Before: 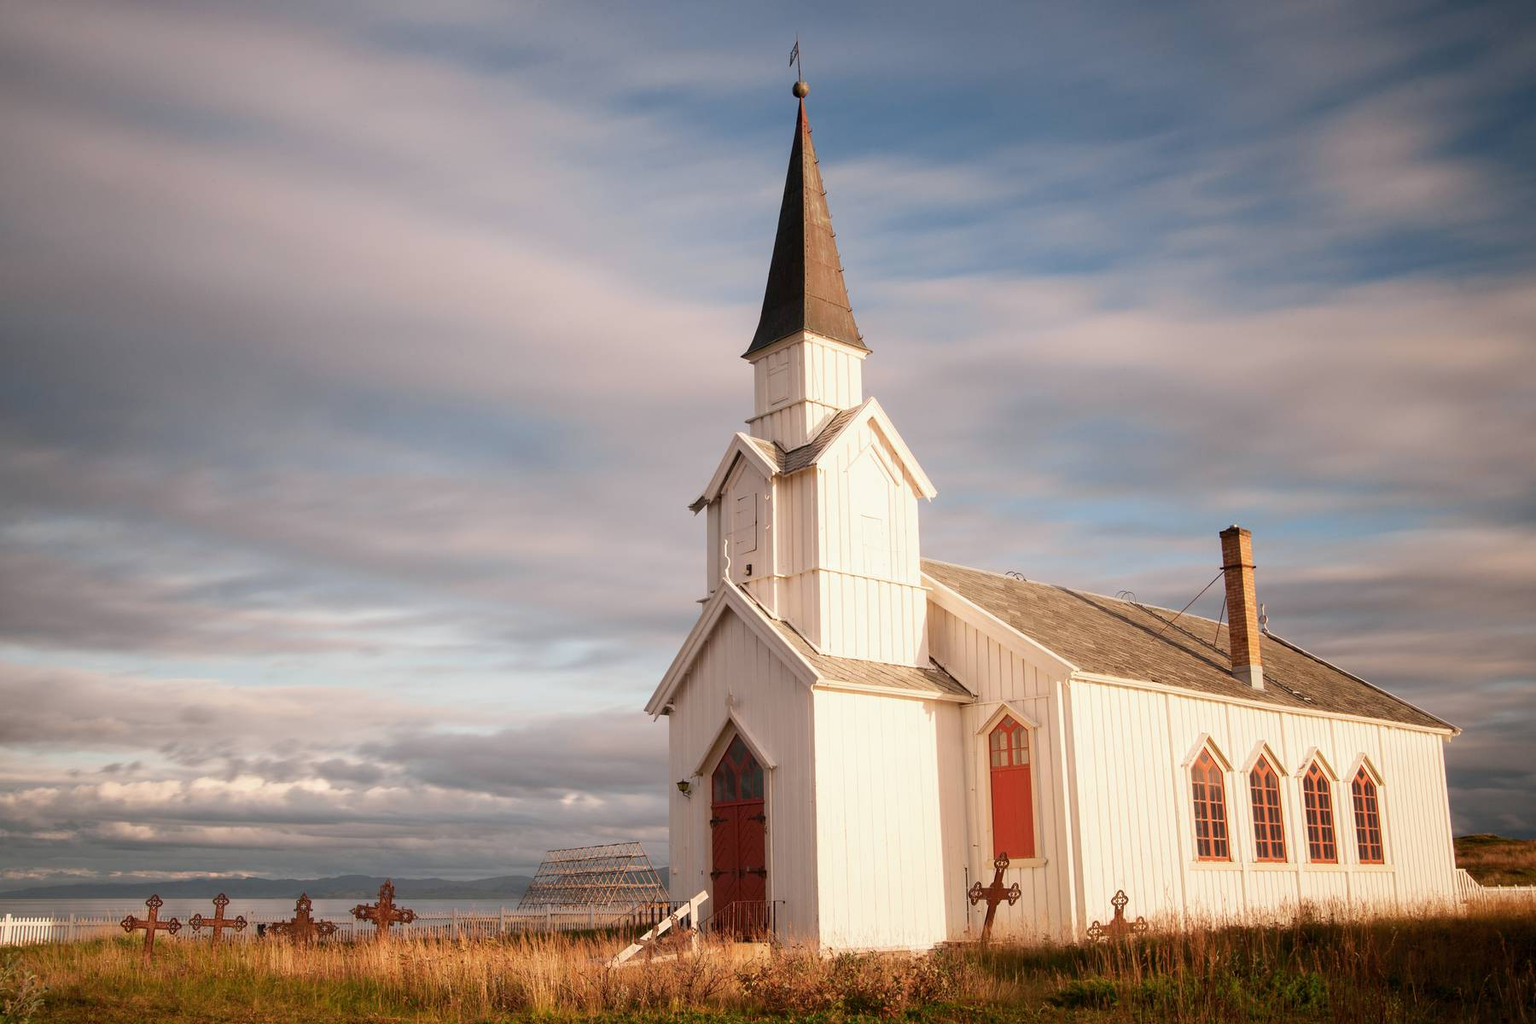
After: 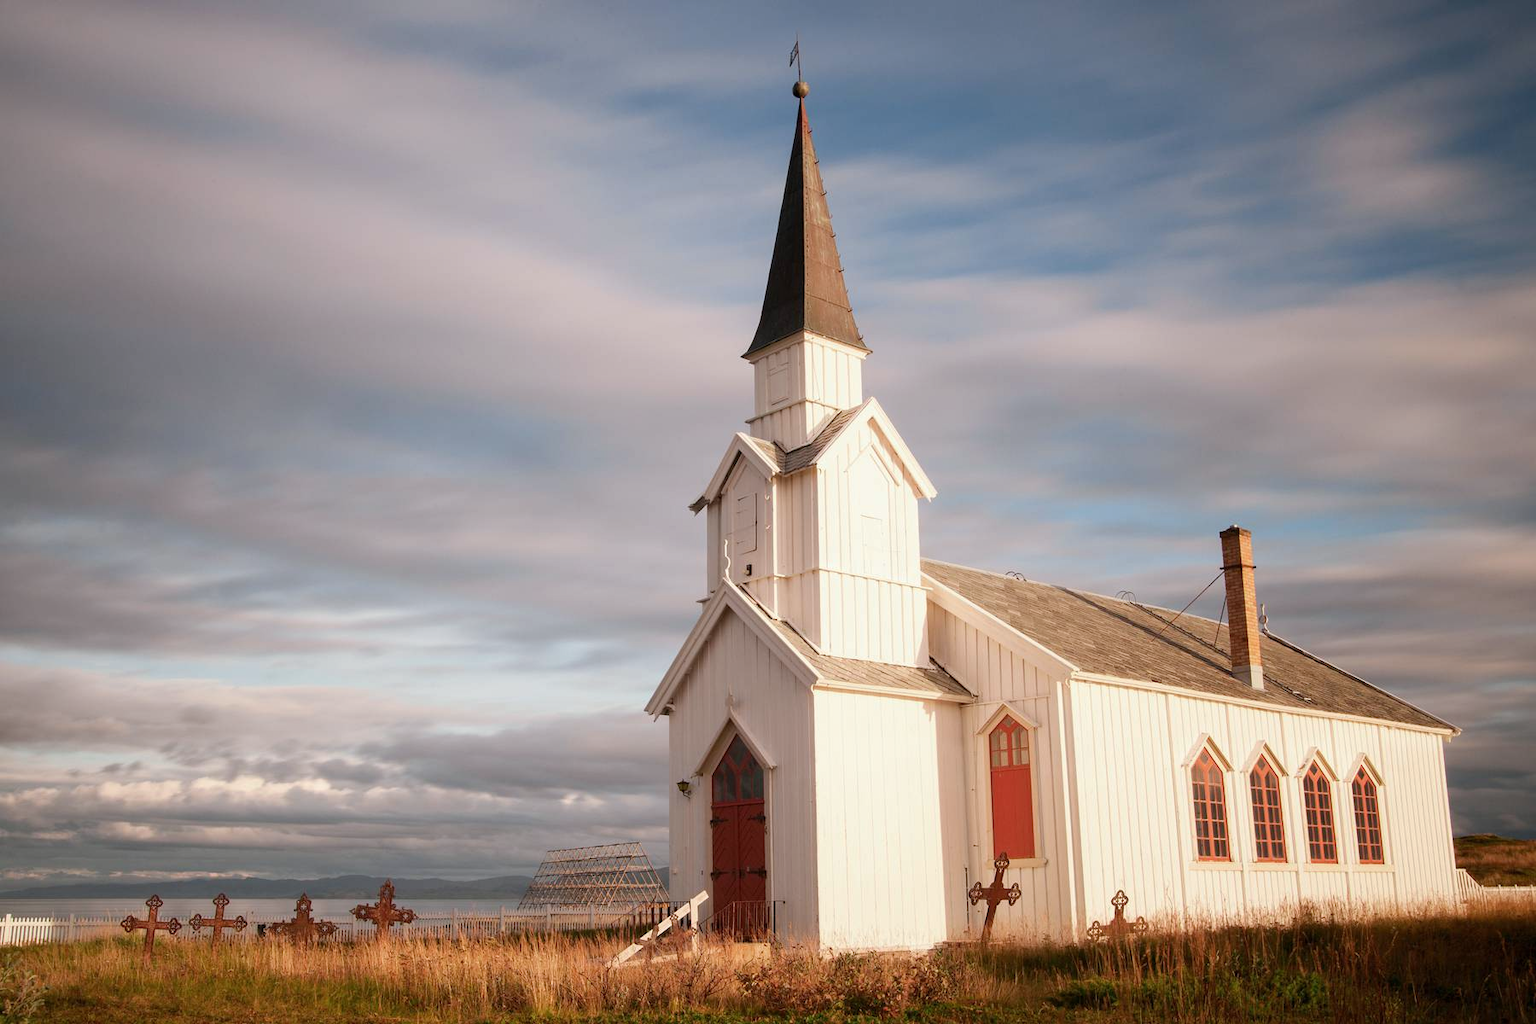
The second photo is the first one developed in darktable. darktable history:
split-toning: shadows › hue 220°, shadows › saturation 0.64, highlights › hue 220°, highlights › saturation 0.64, balance 0, compress 5.22% | blend: blend mode normal, opacity 5%; mask: uniform (no mask)
